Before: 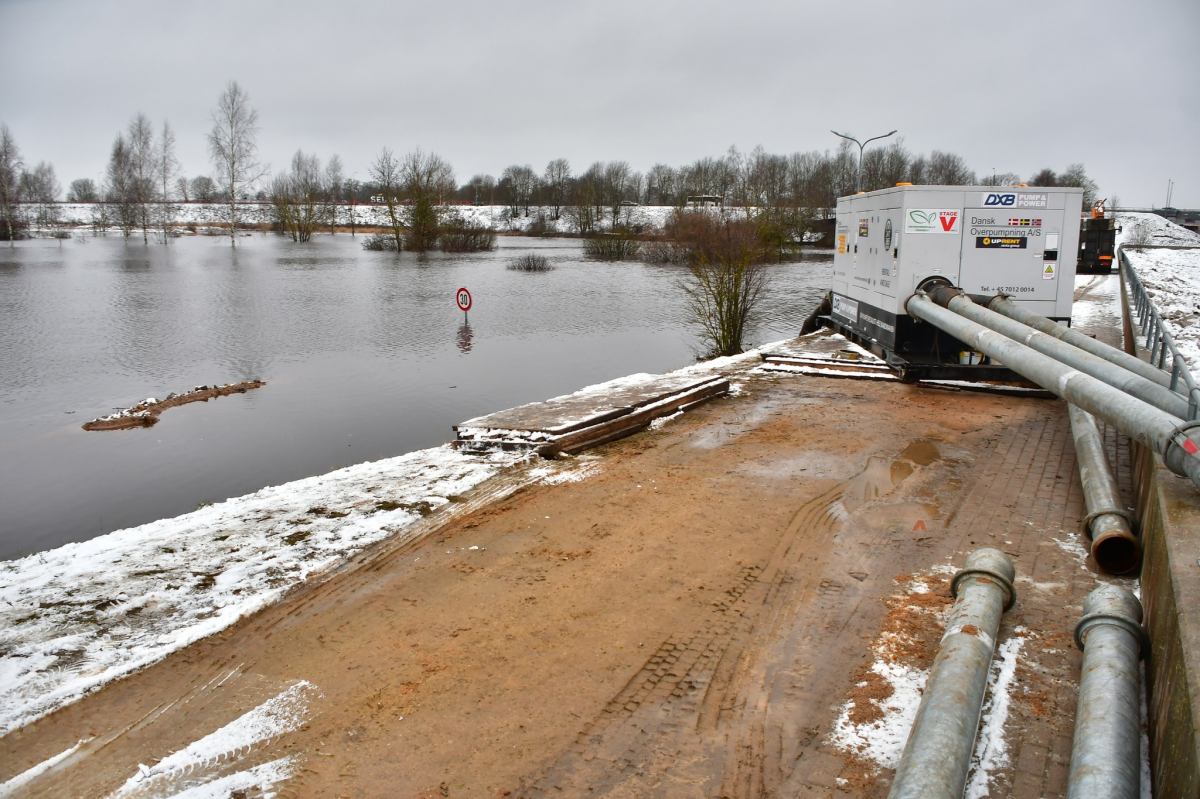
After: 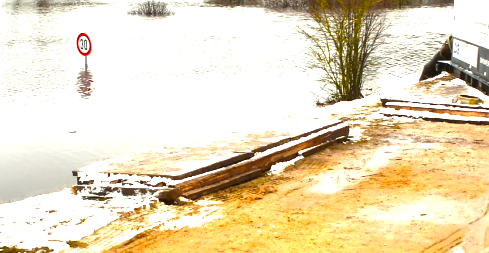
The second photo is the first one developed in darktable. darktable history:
crop: left 31.685%, top 31.986%, right 27.56%, bottom 36.246%
exposure: black level correction 0, exposure 1.001 EV, compensate exposure bias true, compensate highlight preservation false
color balance rgb: highlights gain › luminance 6.071%, highlights gain › chroma 2.617%, highlights gain › hue 89.72°, perceptual saturation grading › global saturation 30.153%, perceptual brilliance grading › global brilliance 17.28%
